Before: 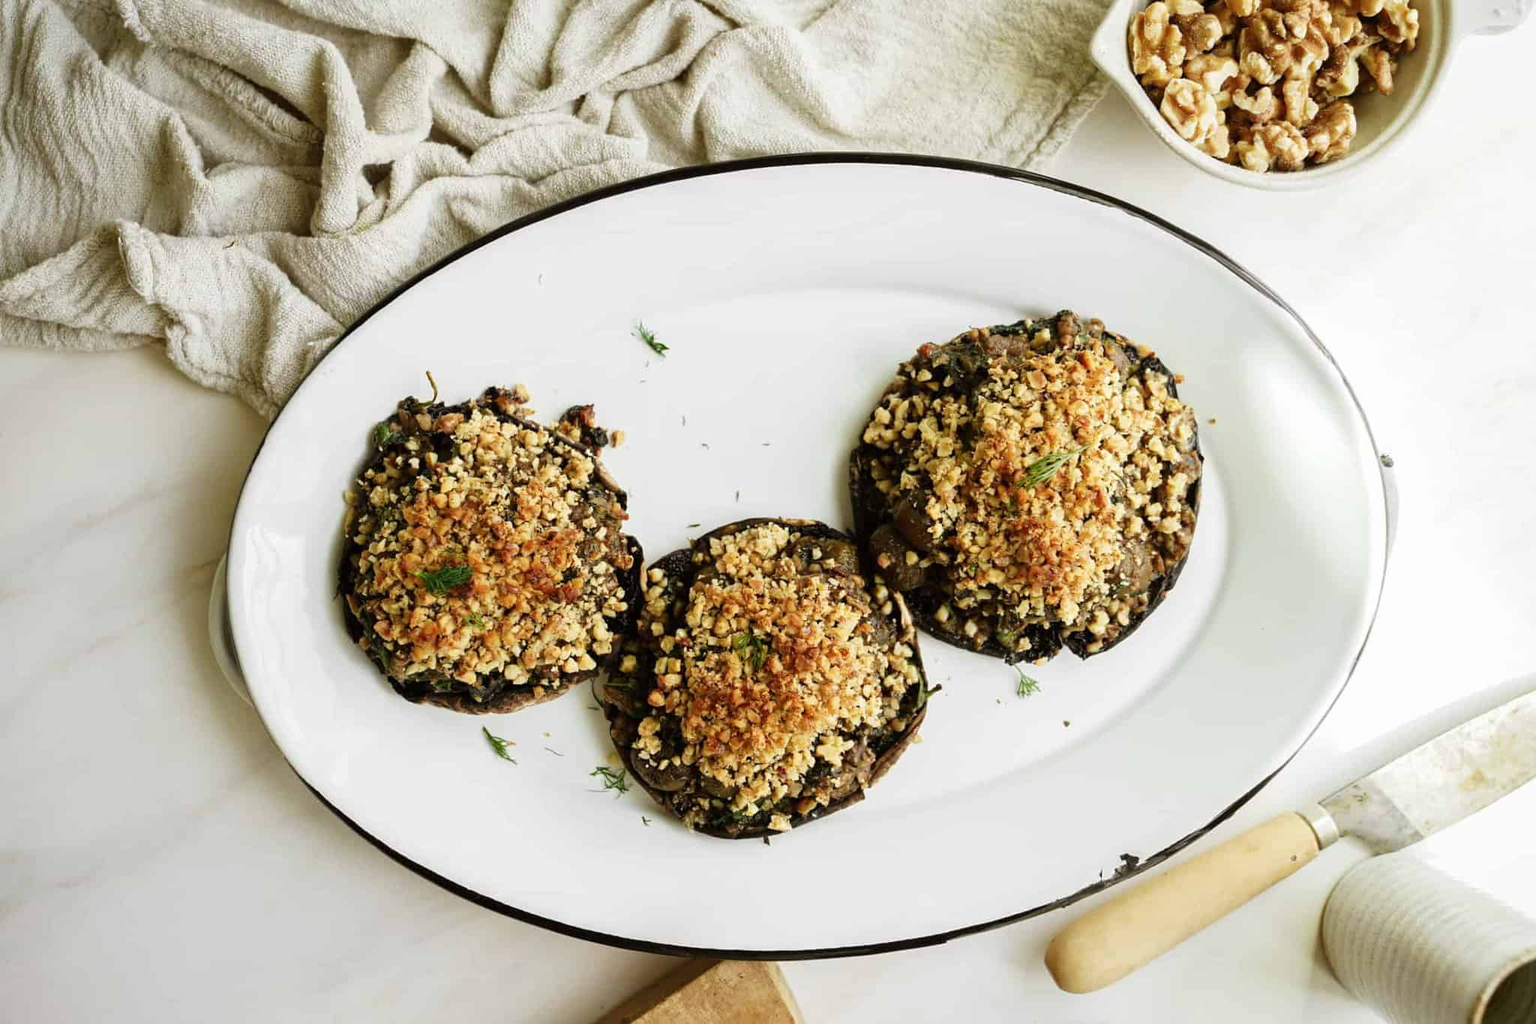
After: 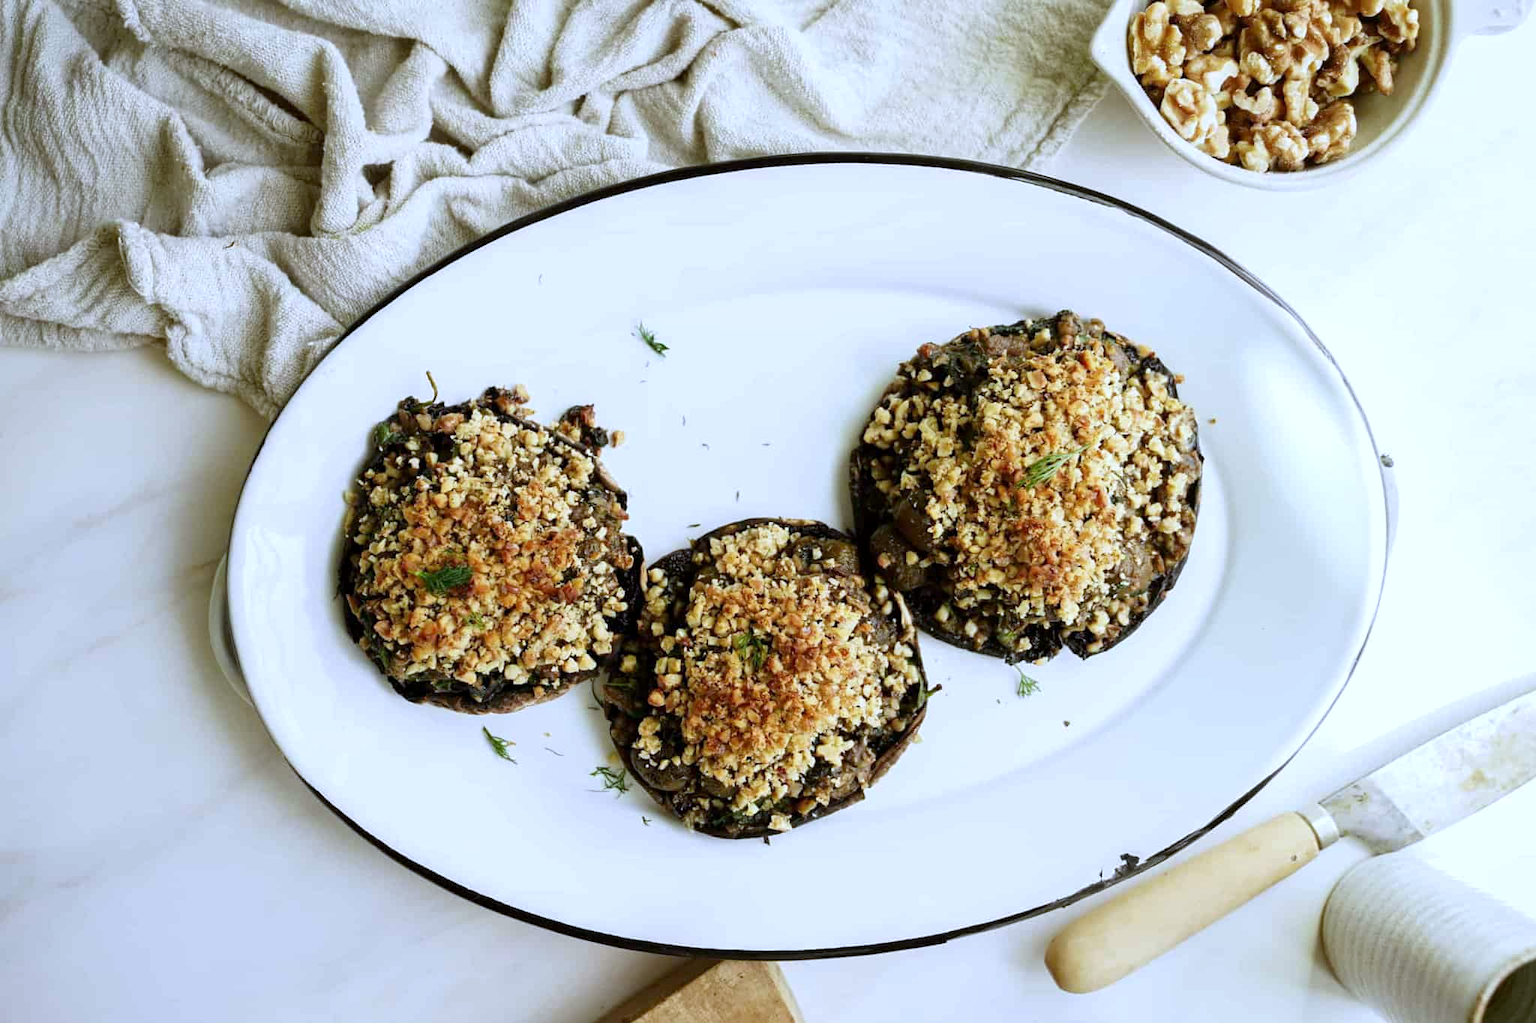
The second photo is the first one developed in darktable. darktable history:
white balance: red 0.948, green 1.02, blue 1.176
exposure: black level correction 0.001, compensate highlight preservation false
